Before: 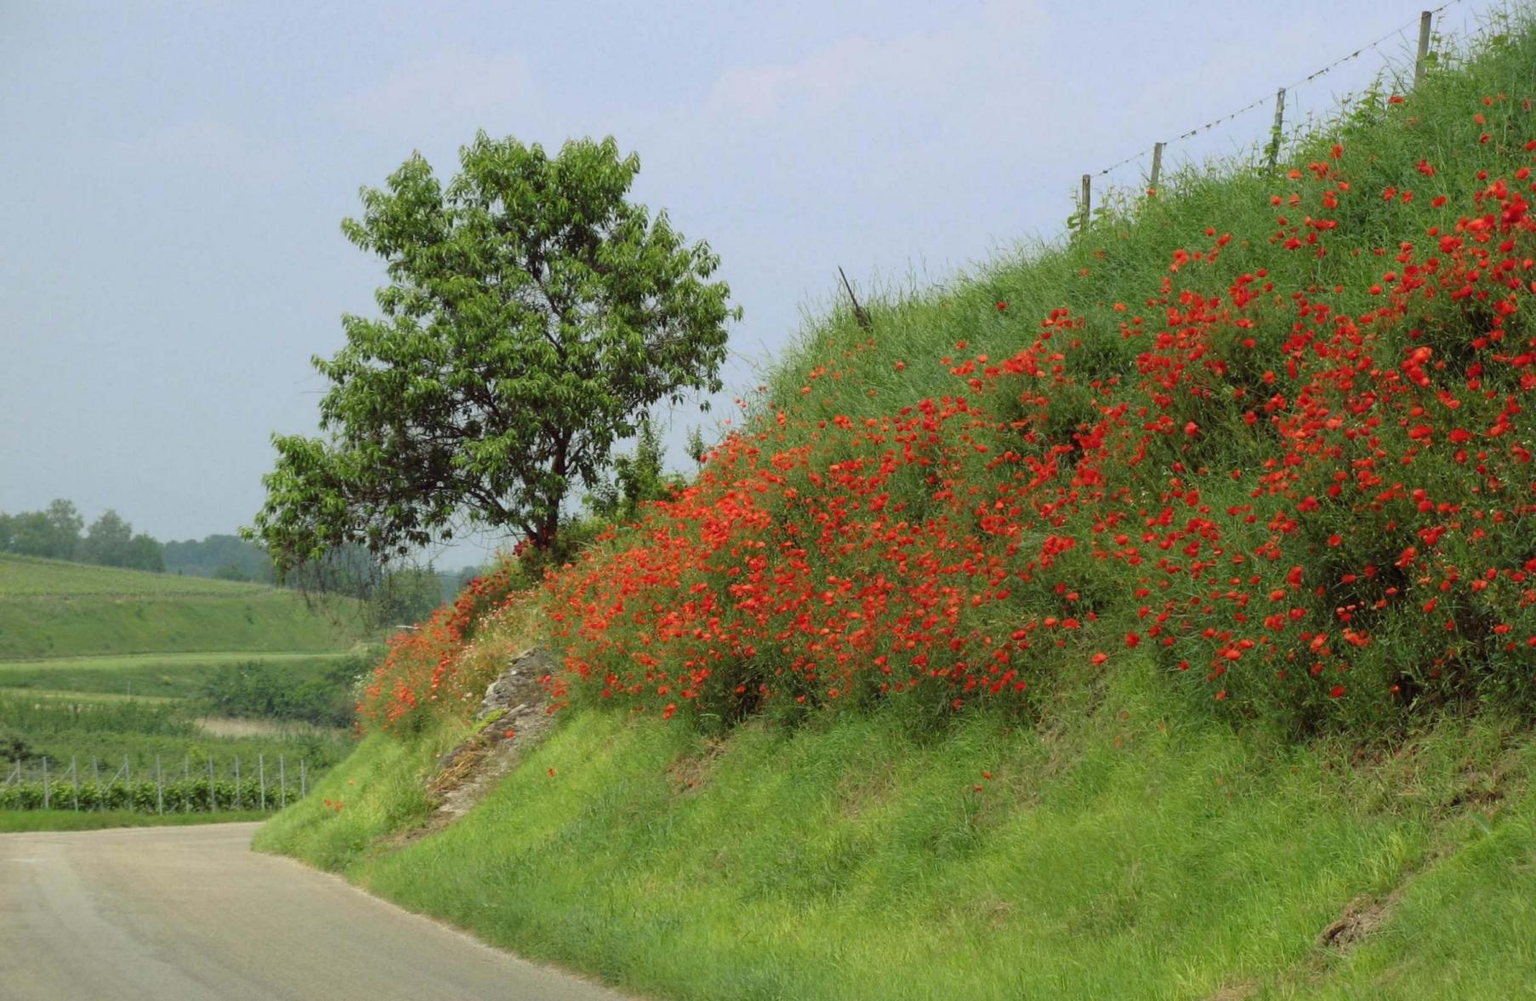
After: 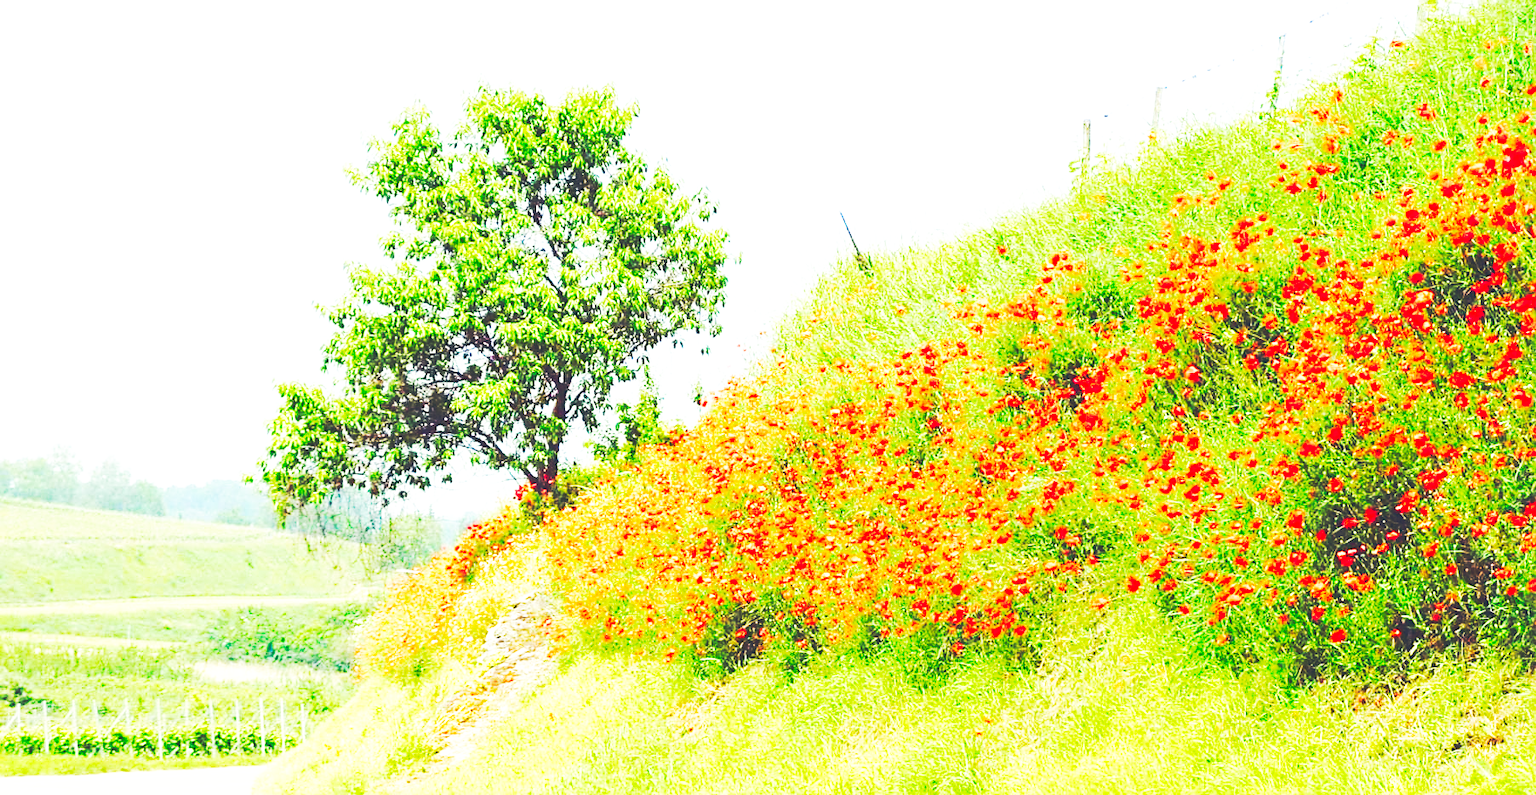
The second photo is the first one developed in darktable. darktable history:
color balance rgb: global offset › chroma 0.132%, global offset › hue 253.24°, perceptual saturation grading › global saturation 46.25%, perceptual saturation grading › highlights -50.082%, perceptual saturation grading › shadows 30.261%, perceptual brilliance grading › mid-tones 10.557%, perceptual brilliance grading › shadows 15.607%
base curve: curves: ch0 [(0, 0.015) (0.085, 0.116) (0.134, 0.298) (0.19, 0.545) (0.296, 0.764) (0.599, 0.982) (1, 1)], preserve colors none
sharpen: on, module defaults
crop and rotate: top 5.667%, bottom 14.851%
exposure: black level correction 0, exposure 1.2 EV, compensate exposure bias true, compensate highlight preservation false
tone curve: curves: ch0 [(0, 0) (0.003, 0.177) (0.011, 0.177) (0.025, 0.176) (0.044, 0.178) (0.069, 0.186) (0.1, 0.194) (0.136, 0.203) (0.177, 0.223) (0.224, 0.255) (0.277, 0.305) (0.335, 0.383) (0.399, 0.467) (0.468, 0.546) (0.543, 0.616) (0.623, 0.694) (0.709, 0.764) (0.801, 0.834) (0.898, 0.901) (1, 1)], color space Lab, linked channels, preserve colors none
